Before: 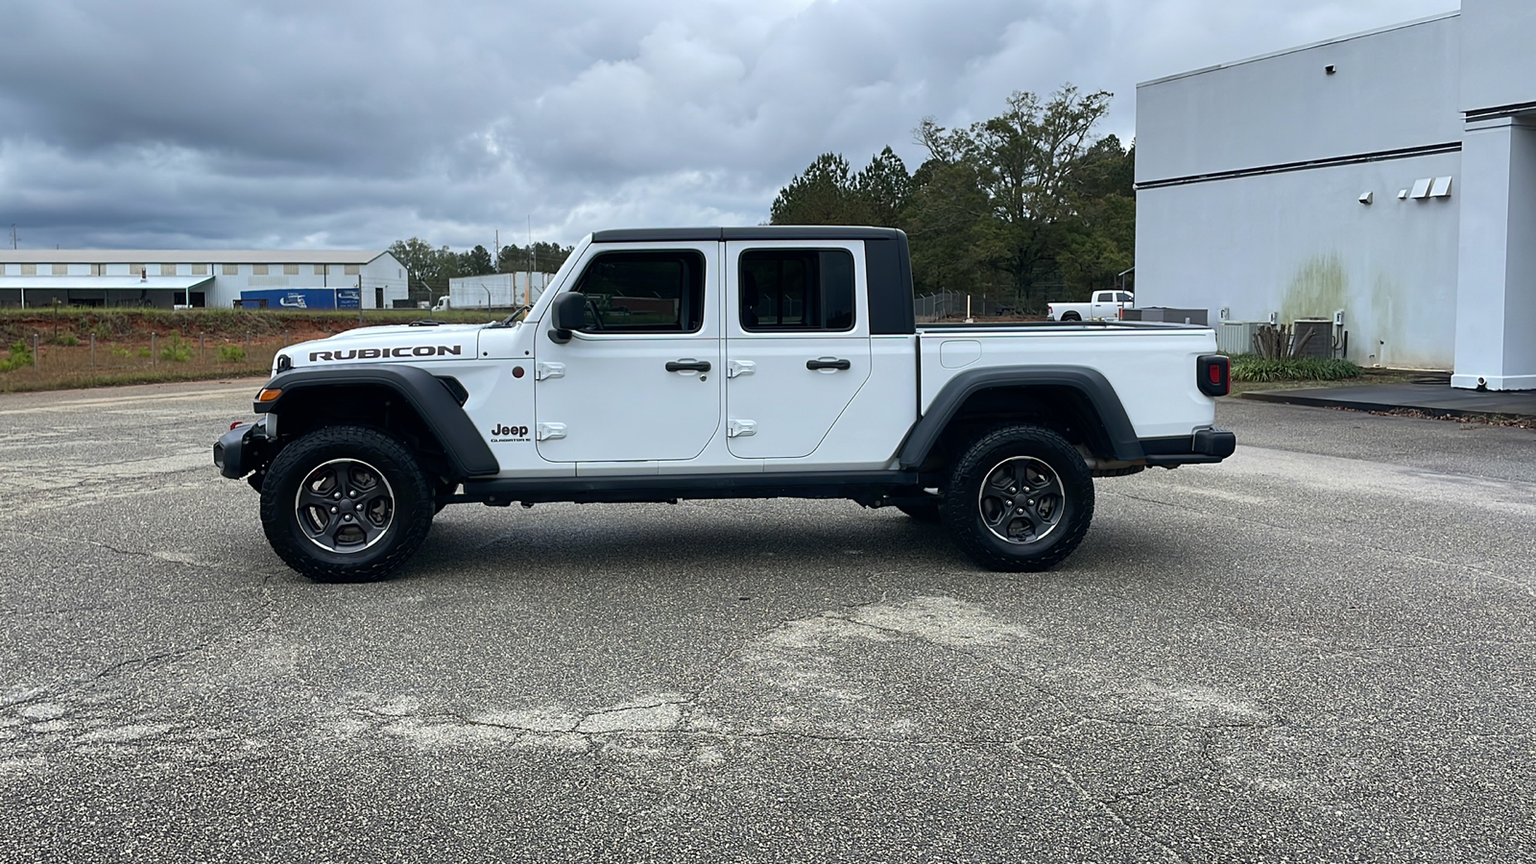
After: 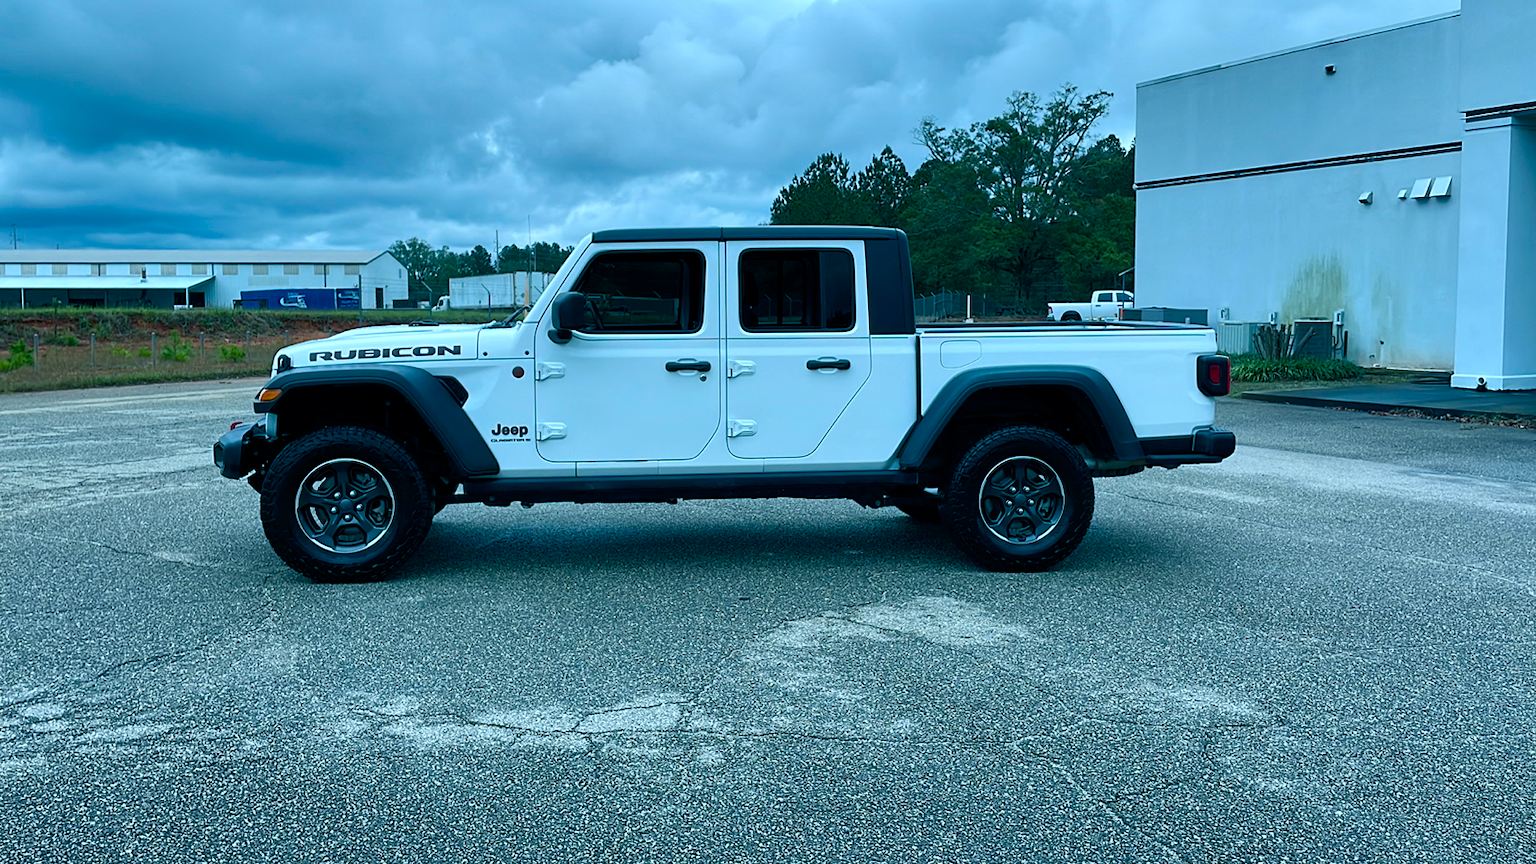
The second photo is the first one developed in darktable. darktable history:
color balance rgb: power › luminance -7.79%, power › chroma 2.259%, power › hue 222.59°, perceptual saturation grading › global saturation 35.023%, perceptual saturation grading › highlights -25.601%, perceptual saturation grading › shadows 50.062%
color correction: highlights a* -12.02, highlights b* -15.07
shadows and highlights: soften with gaussian
